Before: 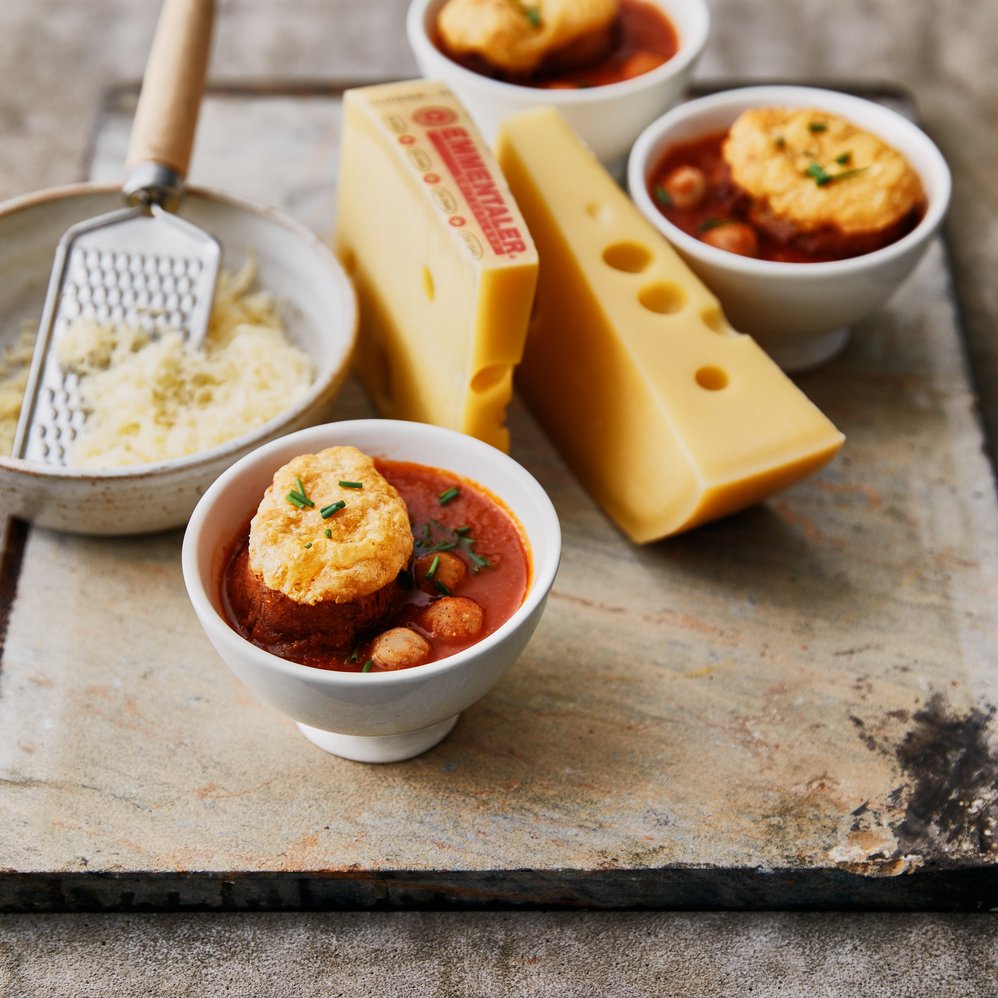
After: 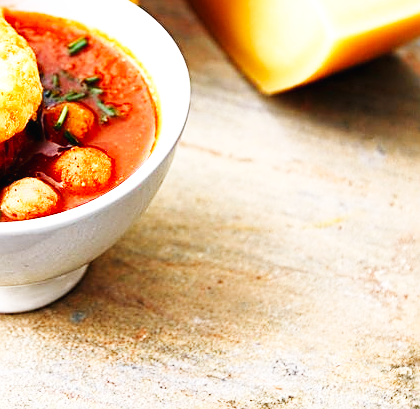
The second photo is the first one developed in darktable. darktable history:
sharpen: on, module defaults
base curve: curves: ch0 [(0, 0.003) (0.001, 0.002) (0.006, 0.004) (0.02, 0.022) (0.048, 0.086) (0.094, 0.234) (0.162, 0.431) (0.258, 0.629) (0.385, 0.8) (0.548, 0.918) (0.751, 0.988) (1, 1)], preserve colors none
rotate and perspective: automatic cropping off
white balance: red 1.009, blue 1.027
exposure: black level correction 0, exposure 0.5 EV, compensate exposure bias true, compensate highlight preservation false
crop: left 37.221%, top 45.169%, right 20.63%, bottom 13.777%
